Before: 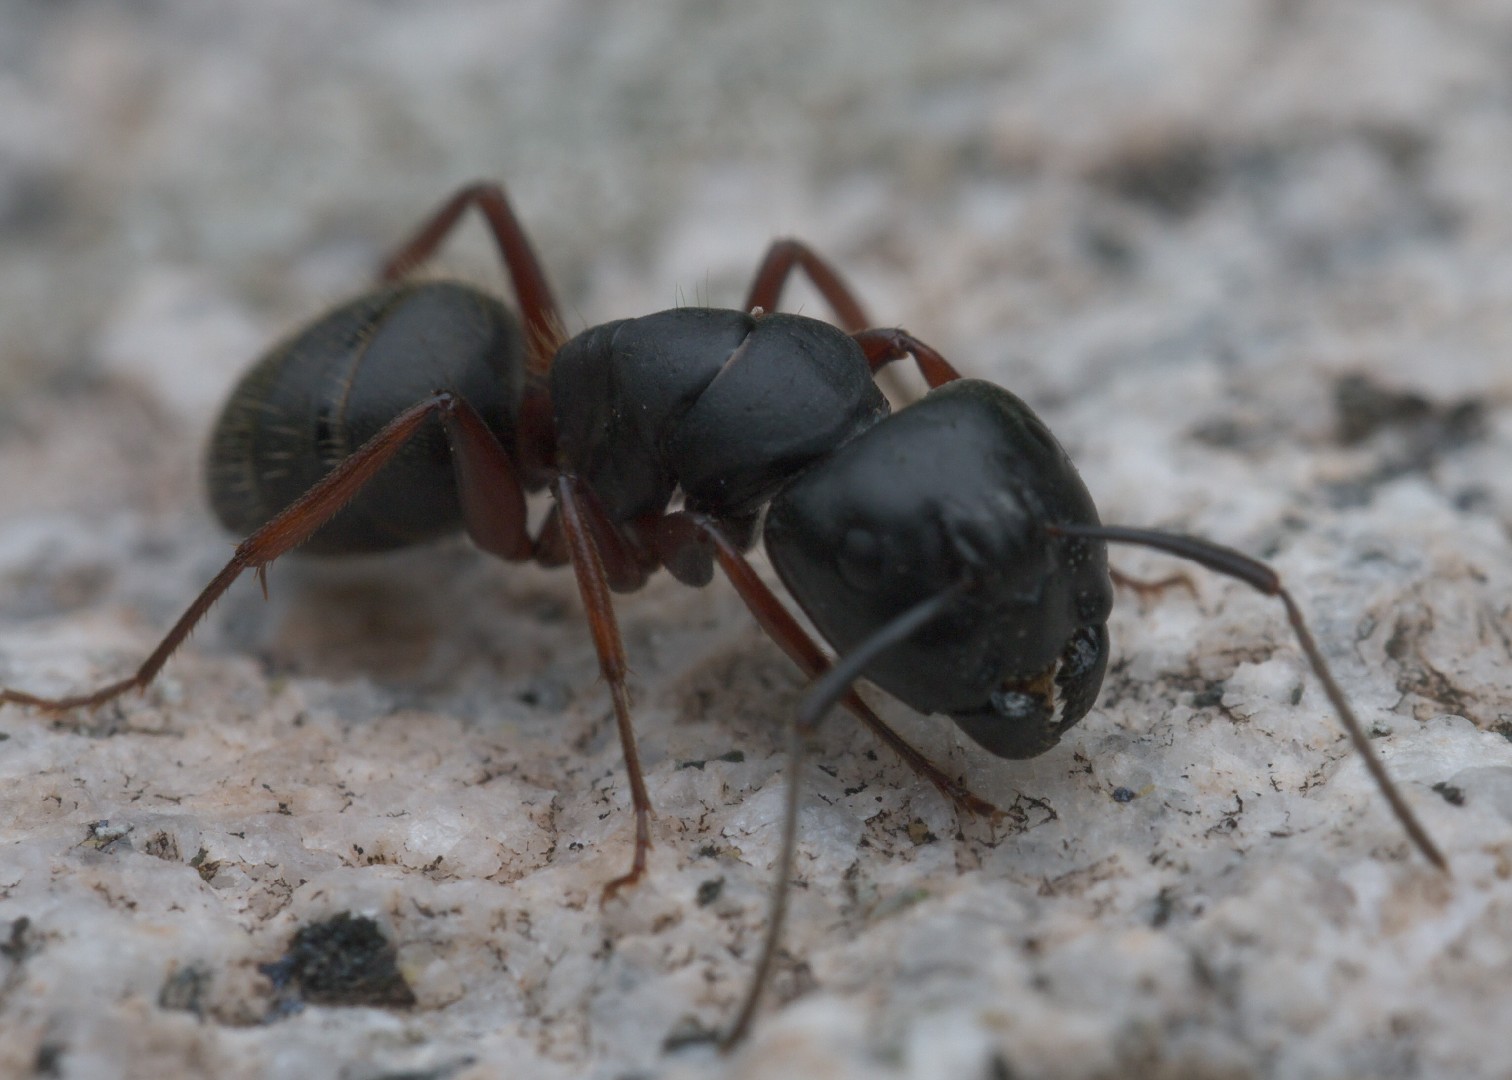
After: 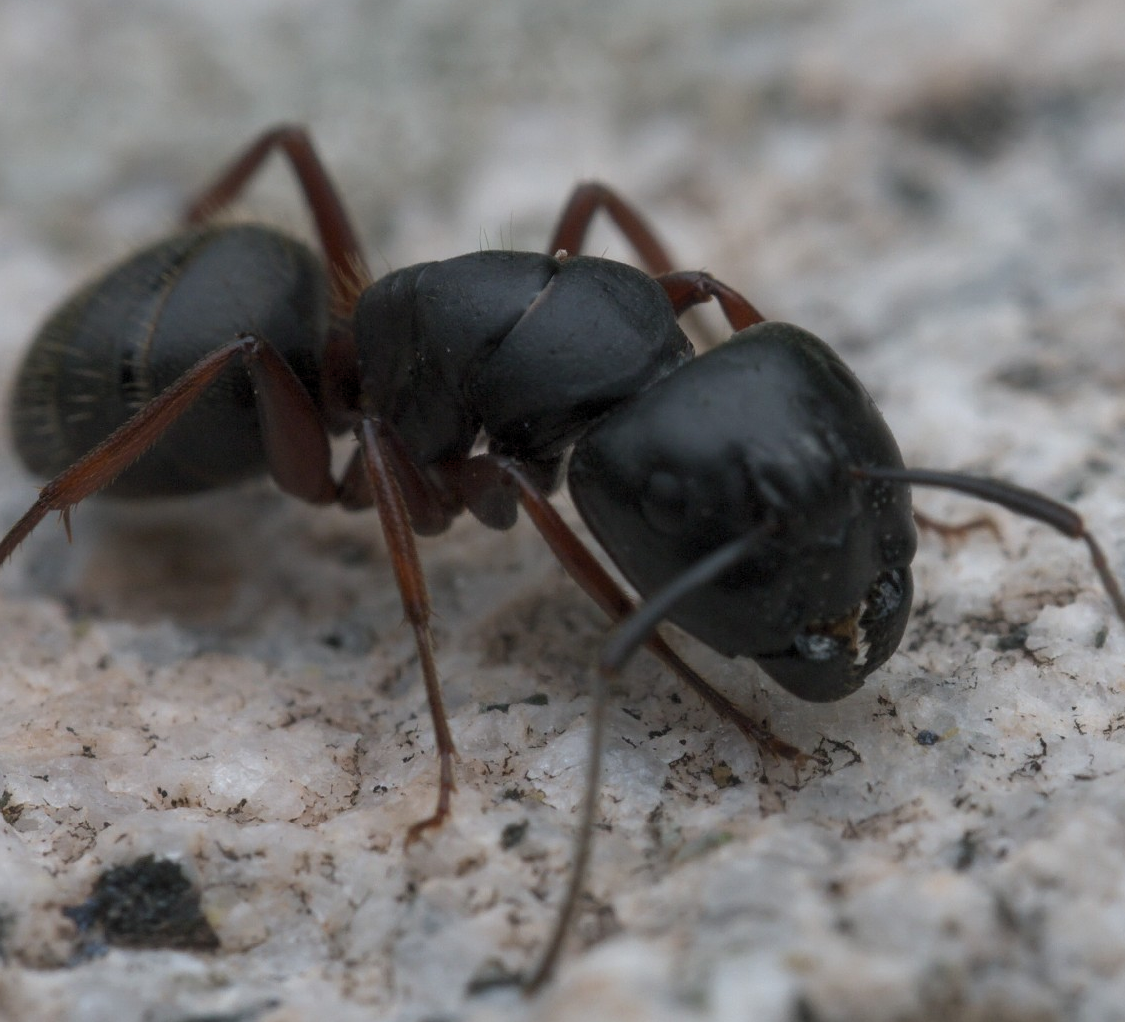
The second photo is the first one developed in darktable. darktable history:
levels: levels [0.031, 0.5, 0.969]
crop and rotate: left 12.984%, top 5.31%, right 12.578%
